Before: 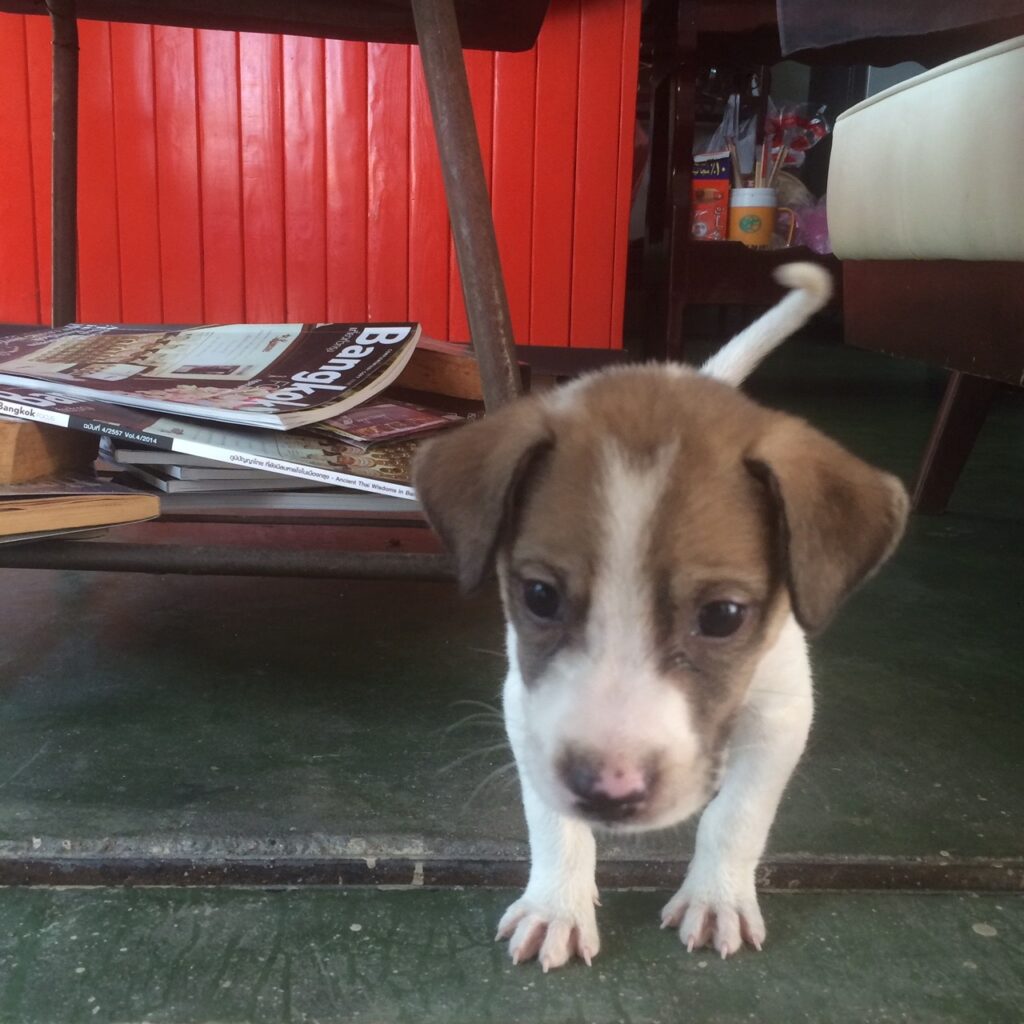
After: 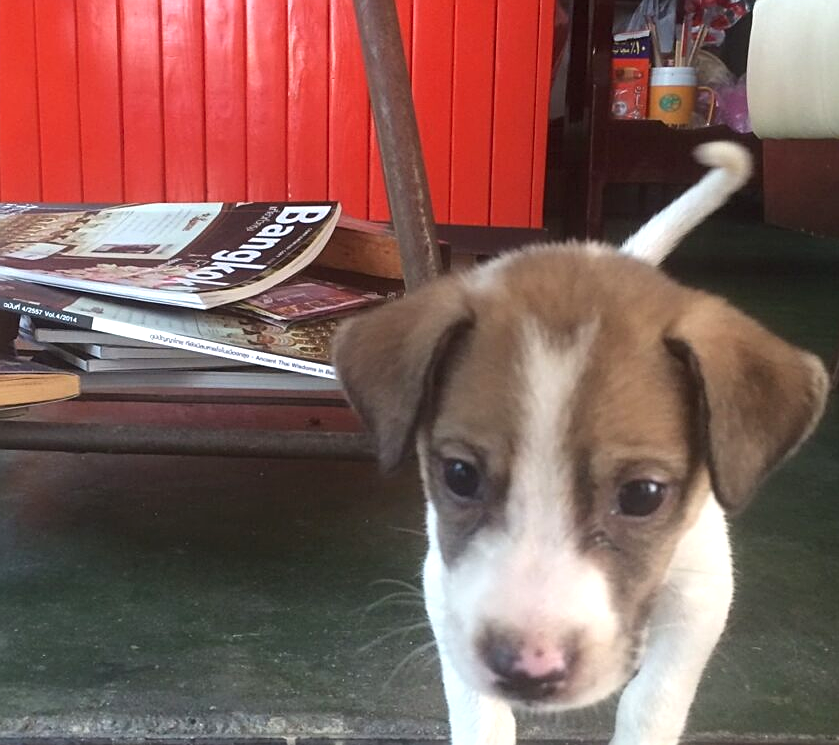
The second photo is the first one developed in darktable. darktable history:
sharpen: on, module defaults
crop: left 7.856%, top 11.836%, right 10.12%, bottom 15.387%
exposure: exposure 0.493 EV, compensate highlight preservation false
